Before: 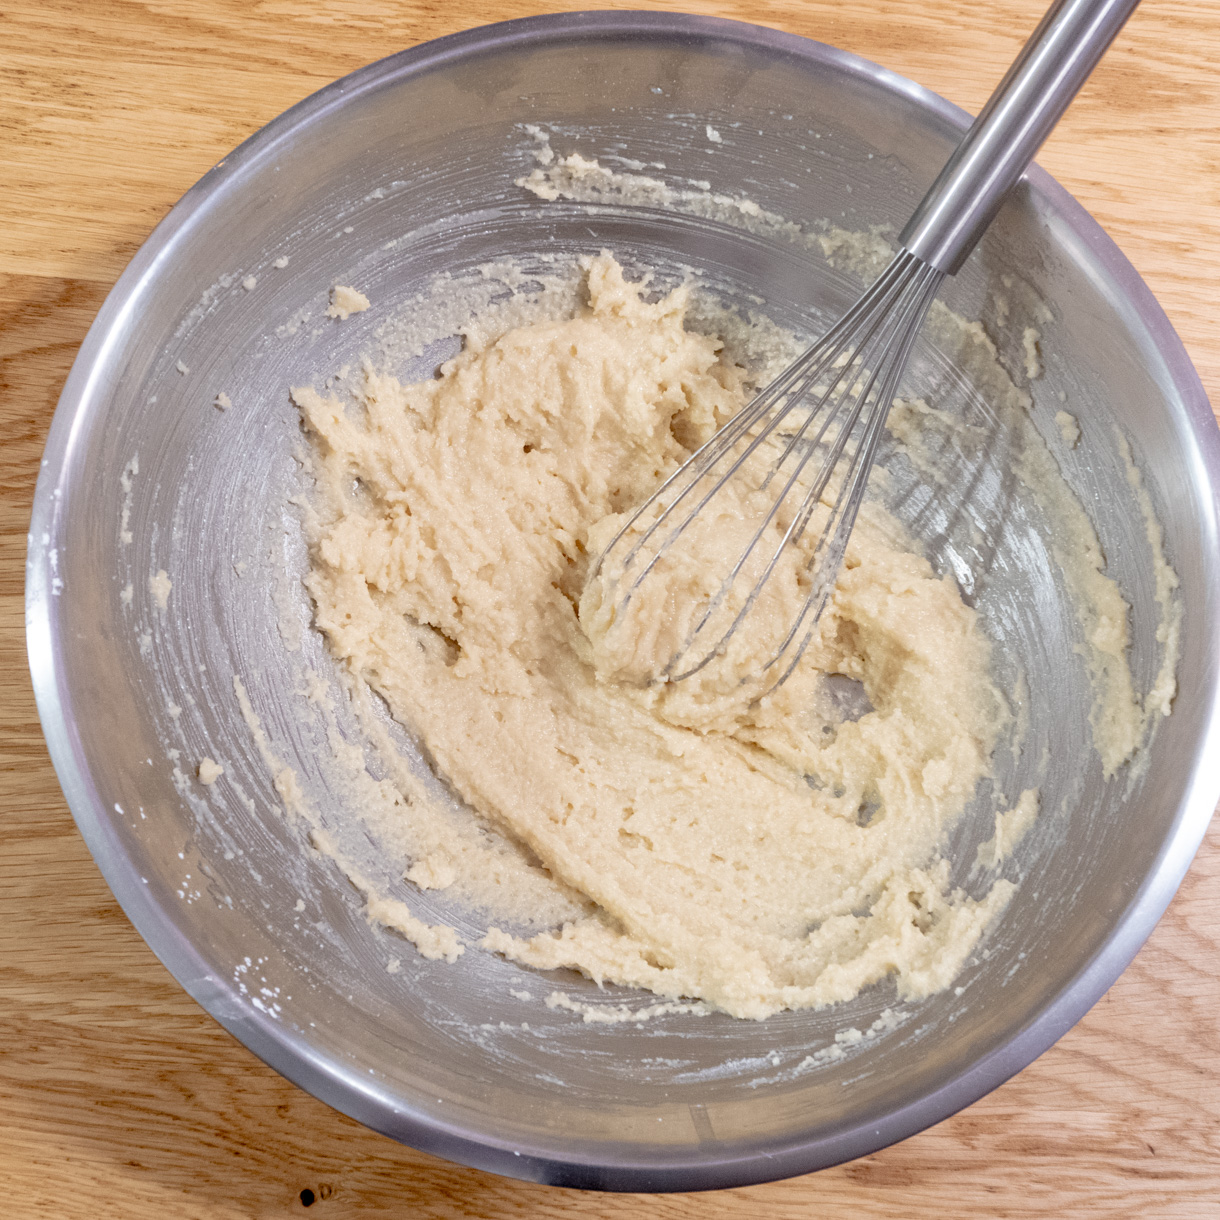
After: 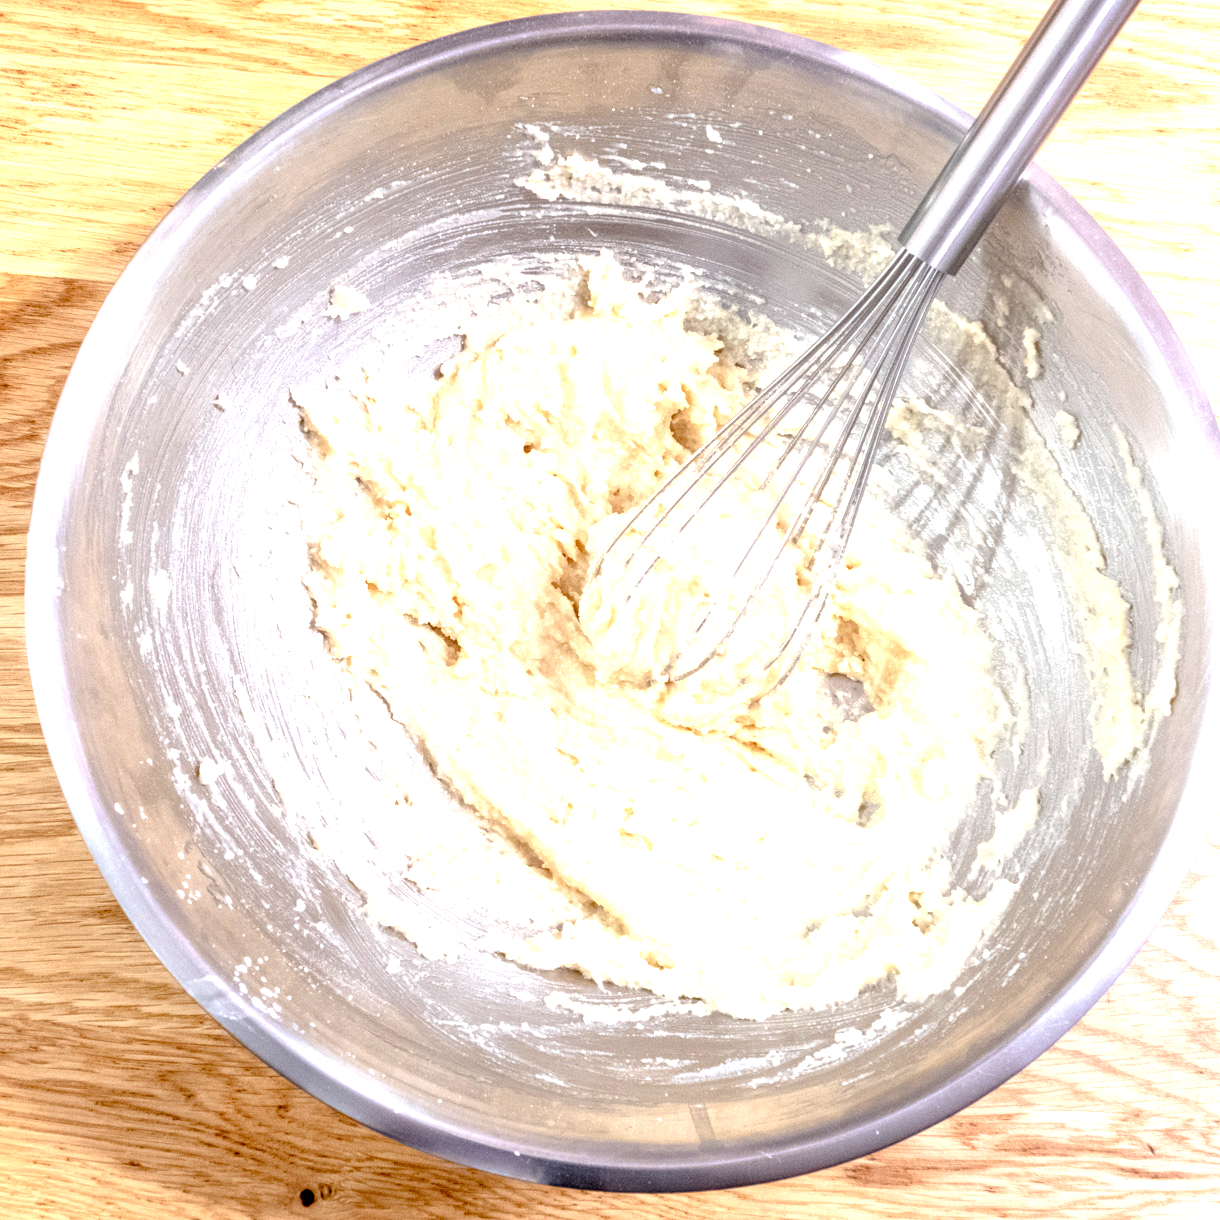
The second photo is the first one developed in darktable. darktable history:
exposure: exposure 1.223 EV, compensate highlight preservation false
local contrast: on, module defaults
